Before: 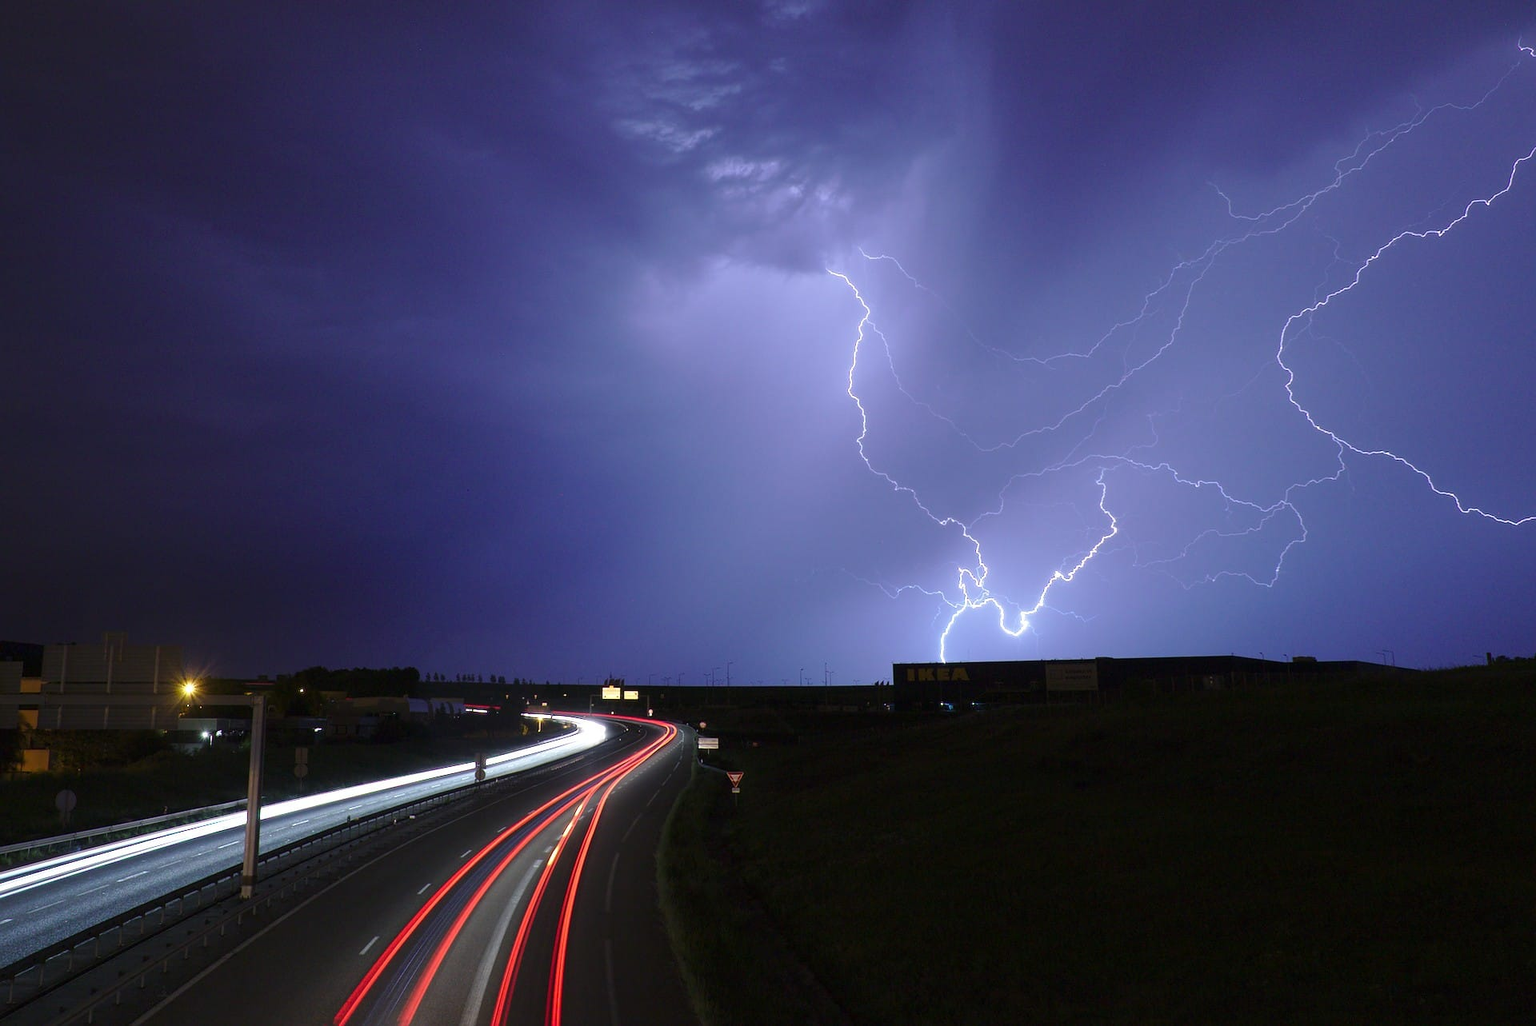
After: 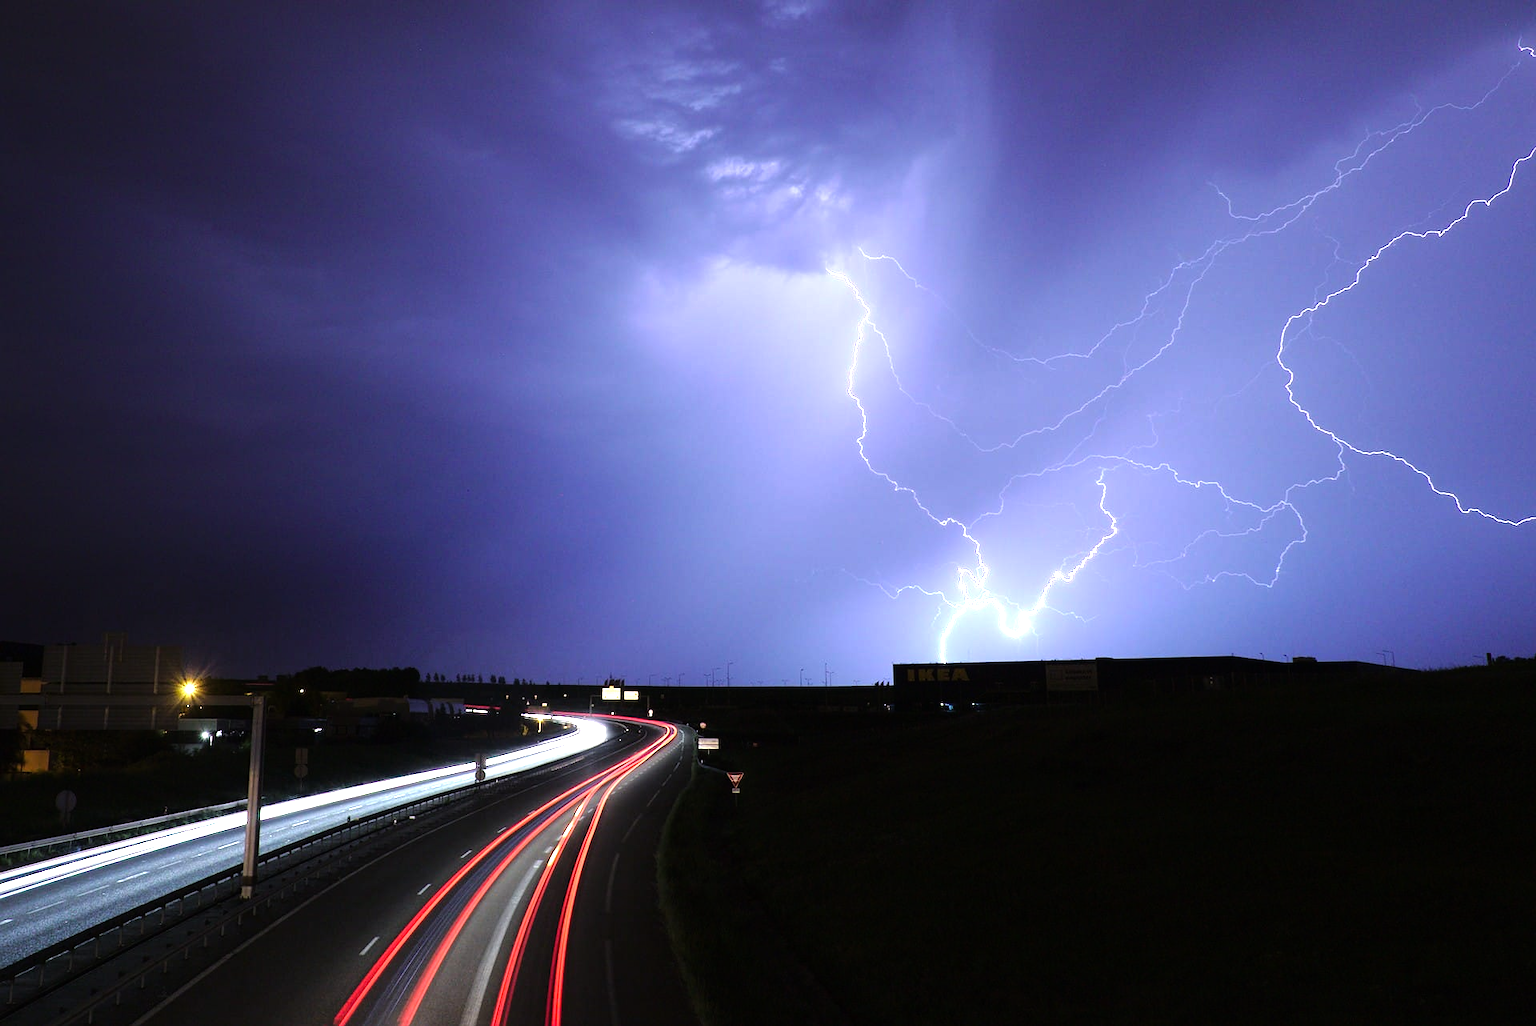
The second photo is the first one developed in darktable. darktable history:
tone equalizer: -8 EV -1.06 EV, -7 EV -0.995 EV, -6 EV -0.903 EV, -5 EV -0.595 EV, -3 EV 0.554 EV, -2 EV 0.896 EV, -1 EV 0.989 EV, +0 EV 1.08 EV
